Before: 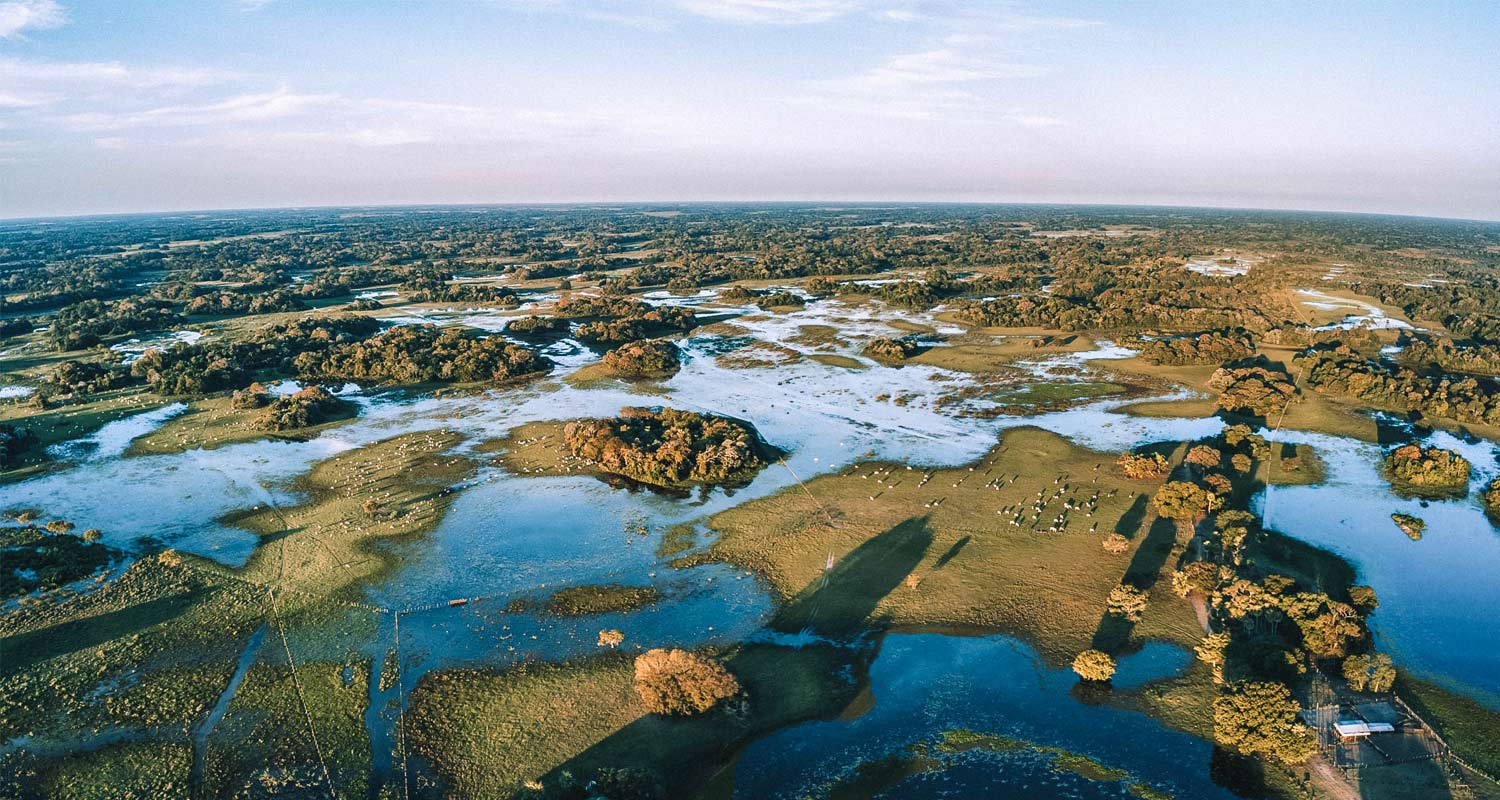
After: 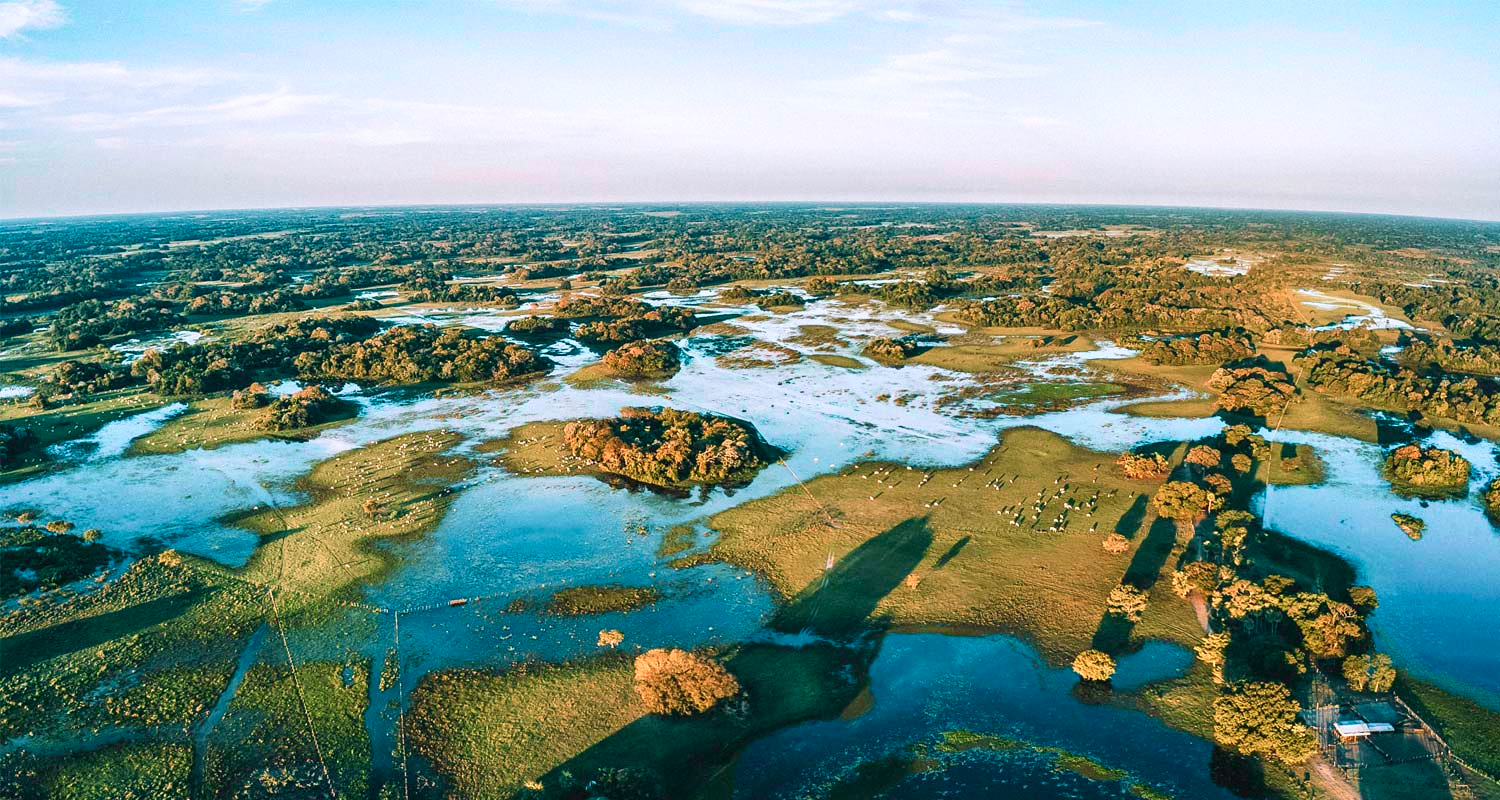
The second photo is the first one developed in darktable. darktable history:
tone curve: curves: ch0 [(0, 0) (0.051, 0.047) (0.102, 0.099) (0.232, 0.249) (0.462, 0.501) (0.698, 0.761) (0.908, 0.946) (1, 1)]; ch1 [(0, 0) (0.339, 0.298) (0.402, 0.363) (0.453, 0.413) (0.485, 0.469) (0.494, 0.493) (0.504, 0.501) (0.525, 0.533) (0.563, 0.591) (0.597, 0.631) (1, 1)]; ch2 [(0, 0) (0.48, 0.48) (0.504, 0.5) (0.539, 0.554) (0.59, 0.628) (0.642, 0.682) (0.824, 0.815) (1, 1)], color space Lab, independent channels, preserve colors none
